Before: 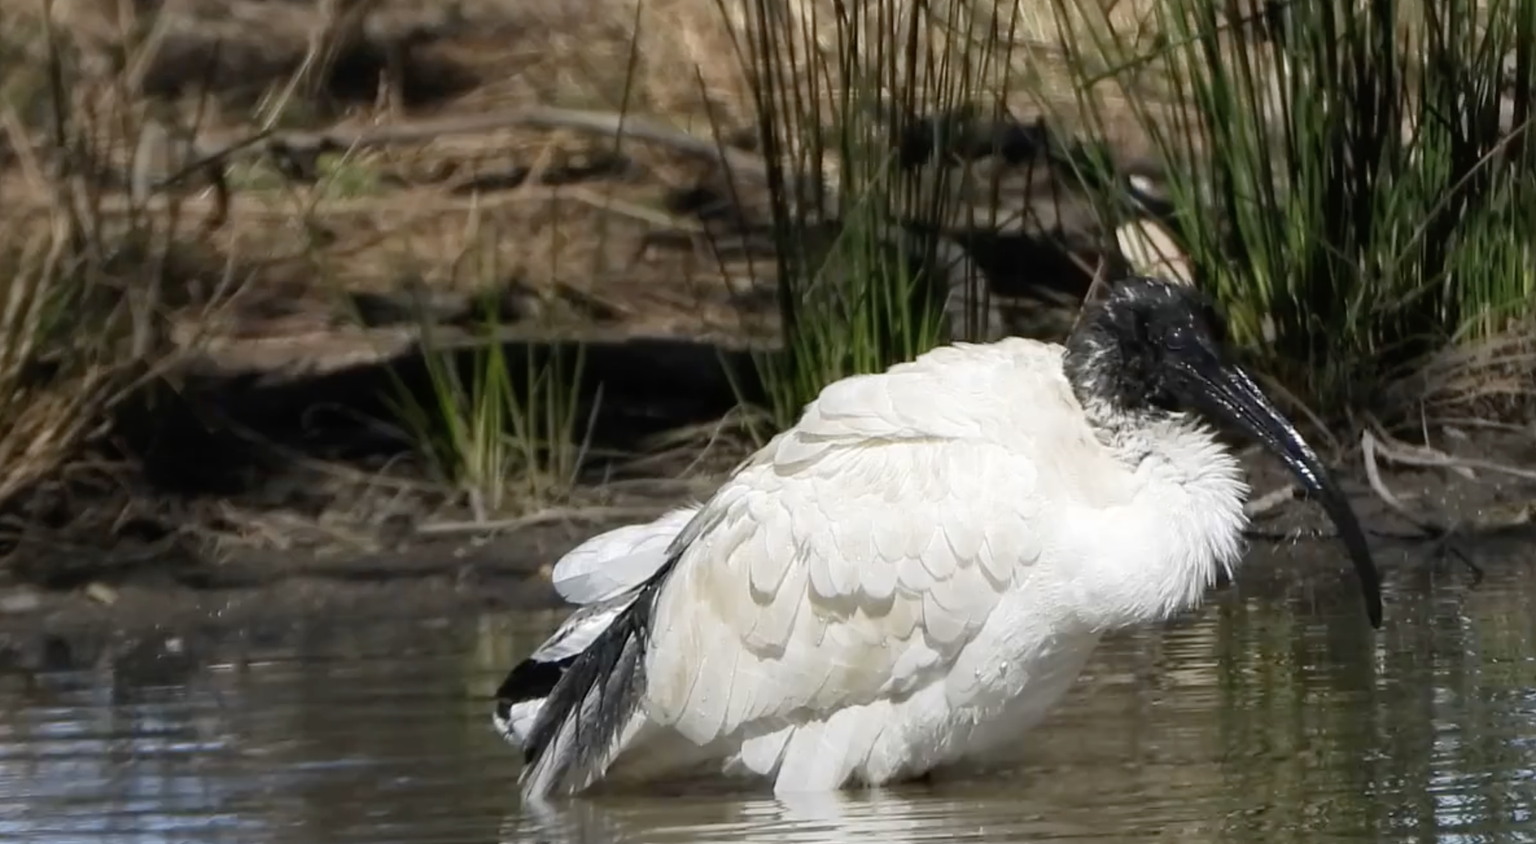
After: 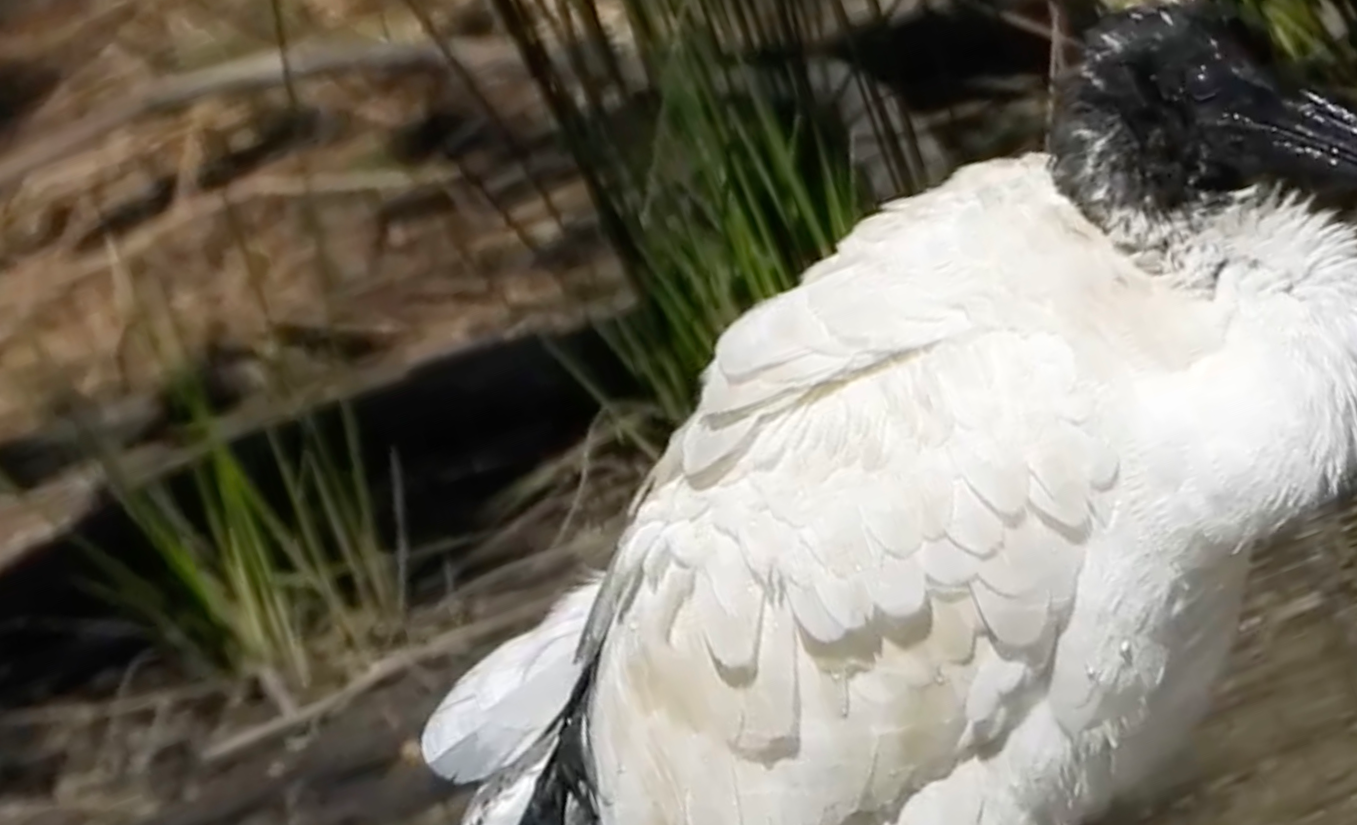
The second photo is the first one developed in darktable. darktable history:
crop and rotate: angle 19.91°, left 6.928%, right 3.699%, bottom 1.082%
